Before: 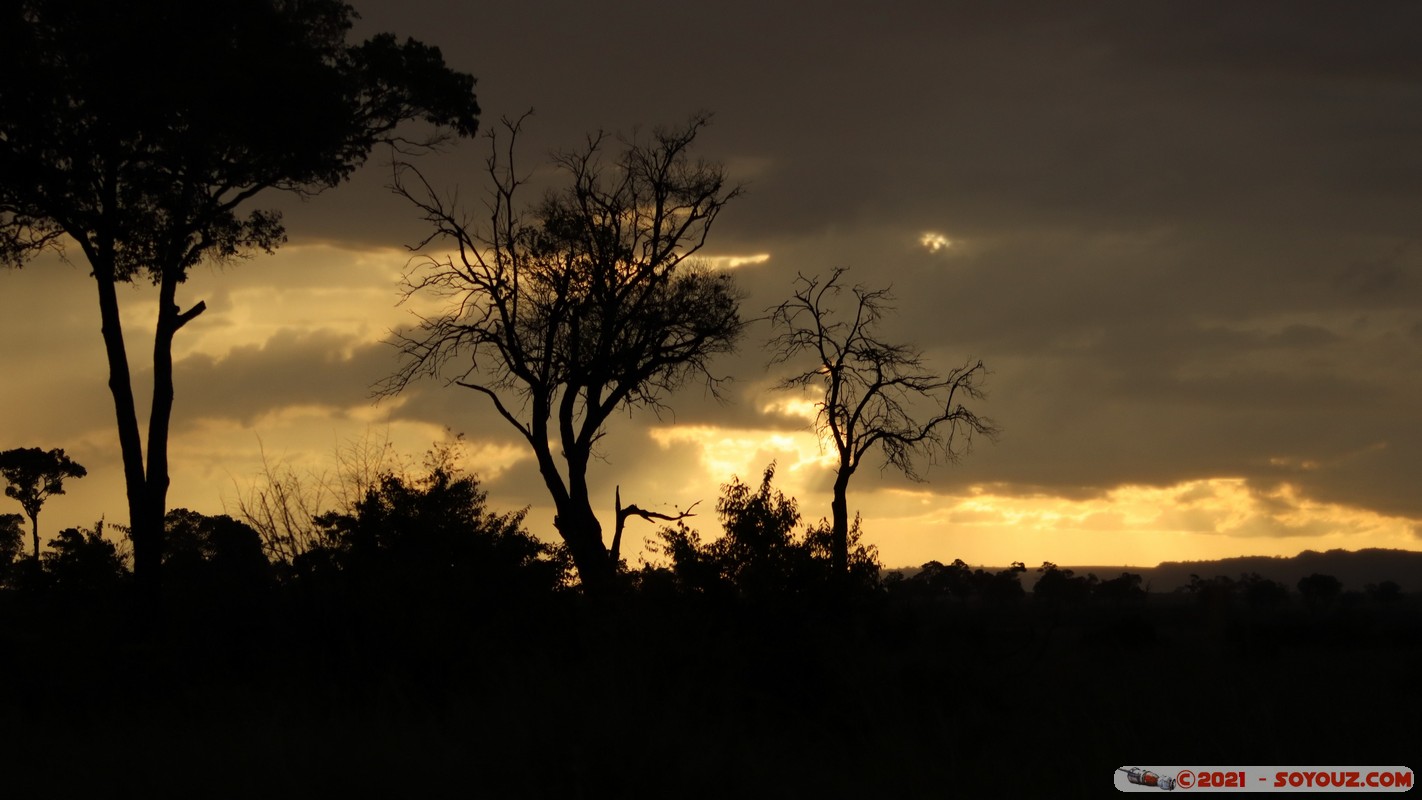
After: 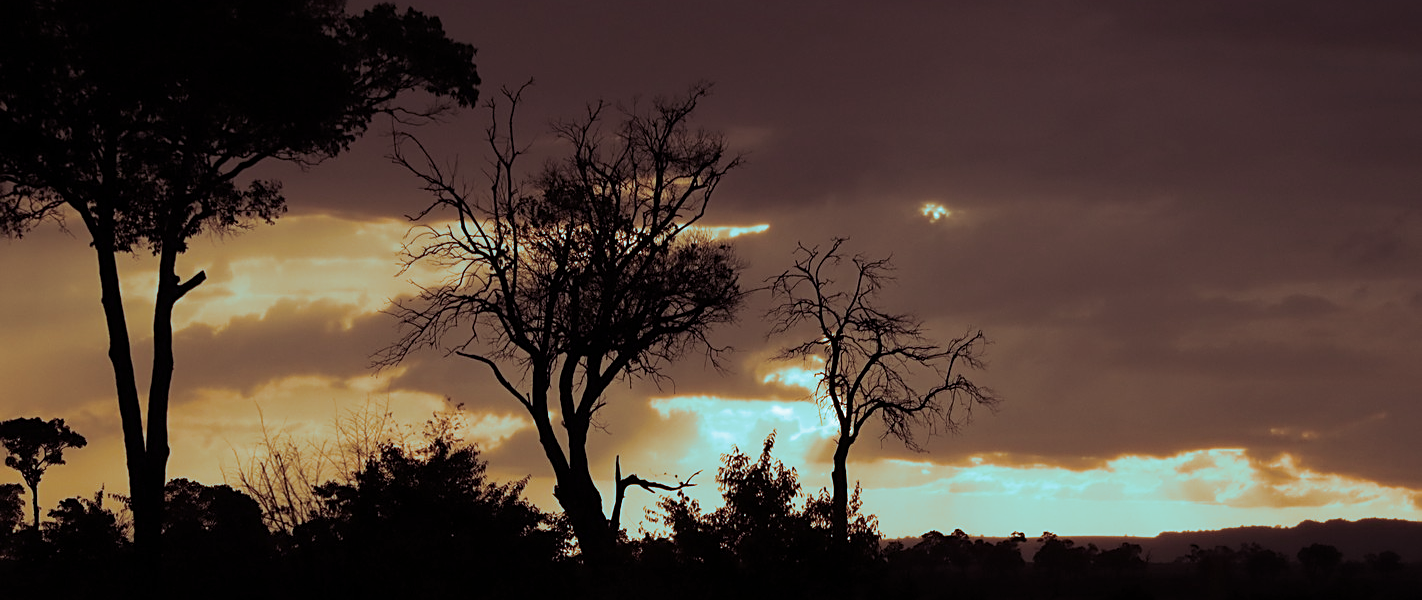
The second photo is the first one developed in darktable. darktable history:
sharpen: on, module defaults
crop: top 3.857%, bottom 21.132%
split-toning: shadows › hue 327.6°, highlights › hue 198°, highlights › saturation 0.55, balance -21.25, compress 0%
